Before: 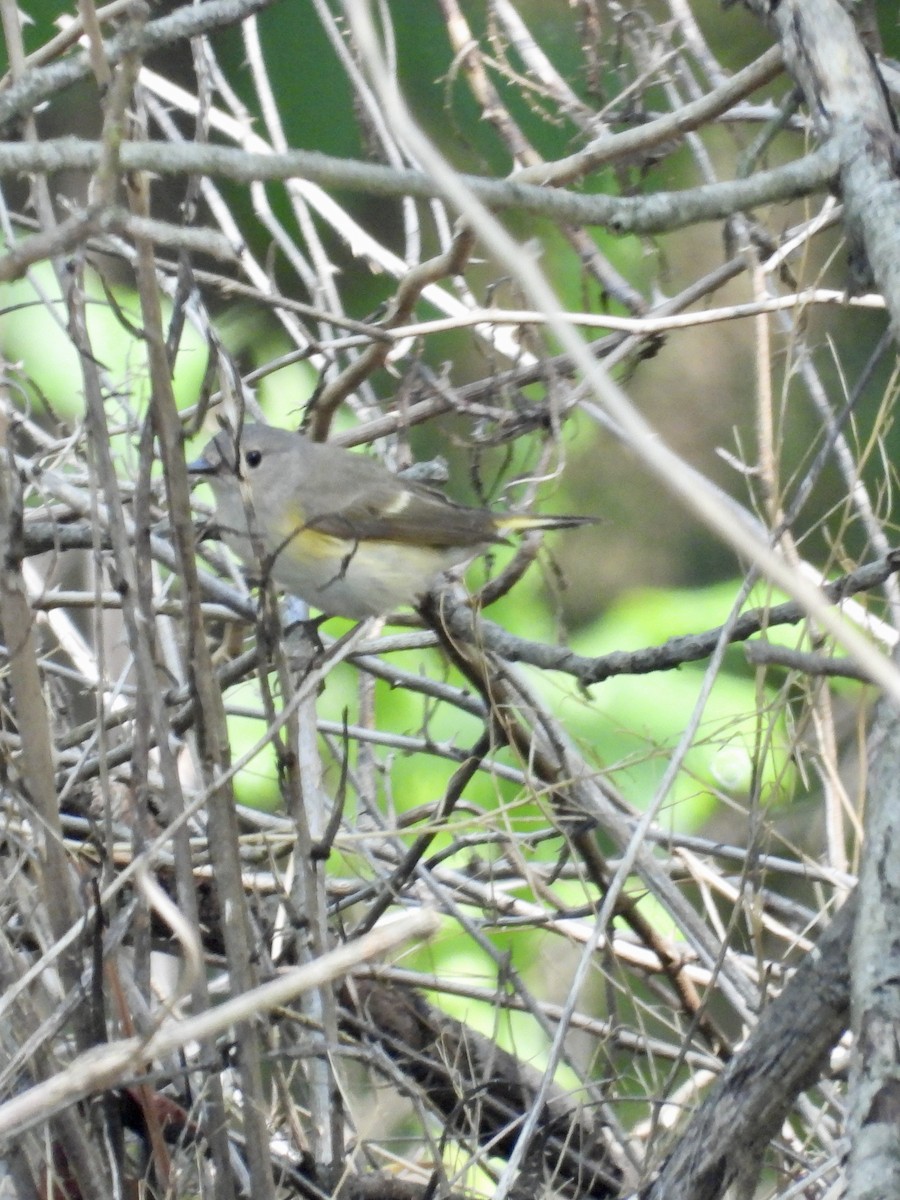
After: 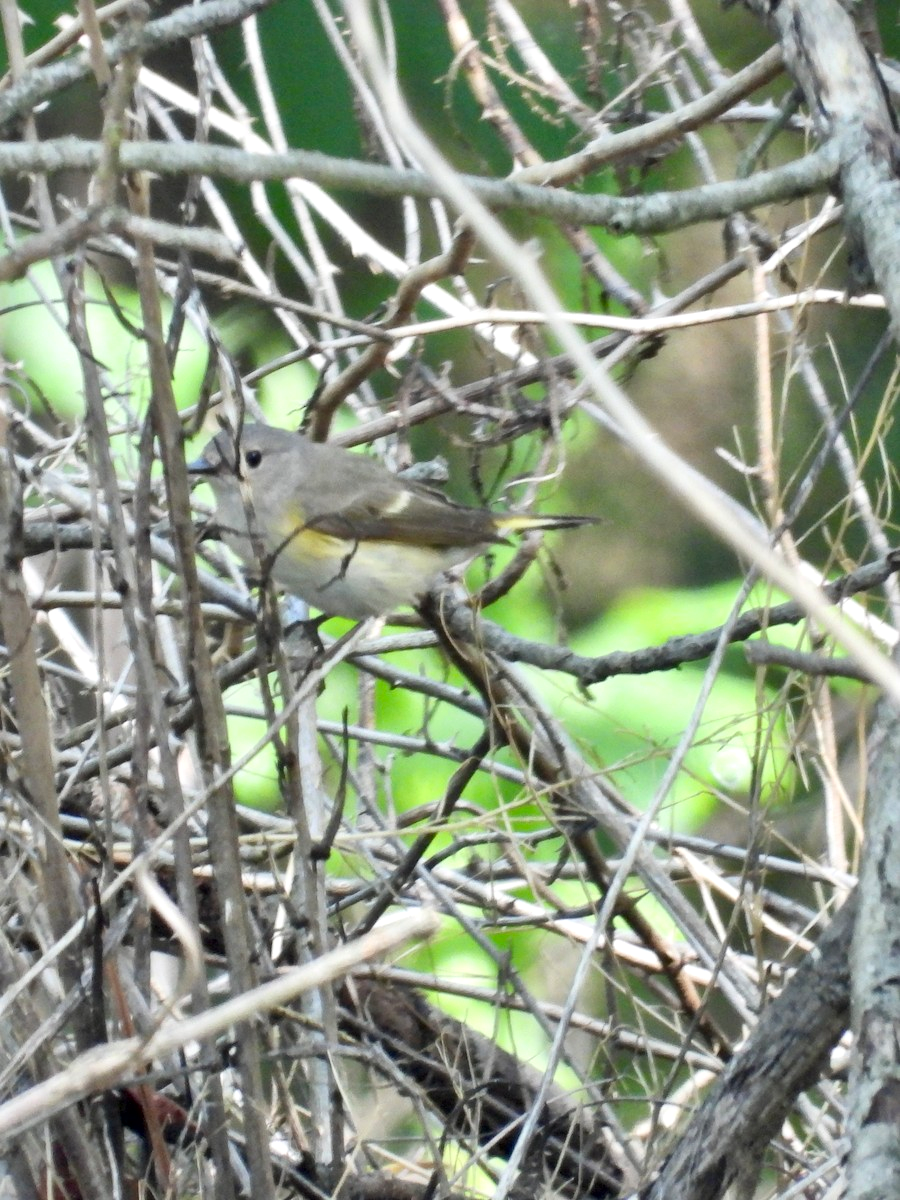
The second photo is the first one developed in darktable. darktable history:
local contrast: mode bilateral grid, contrast 20, coarseness 50, detail 140%, midtone range 0.2
contrast brightness saturation: contrast 0.07
